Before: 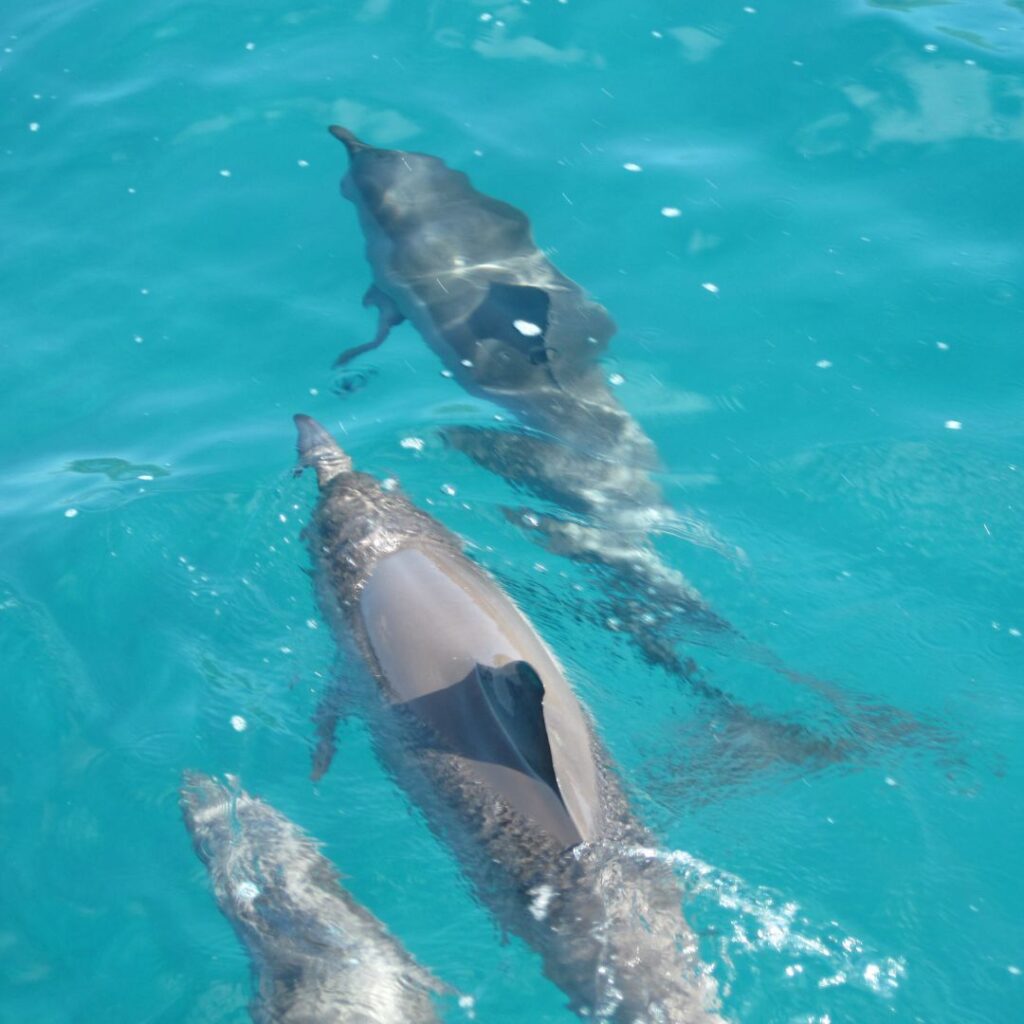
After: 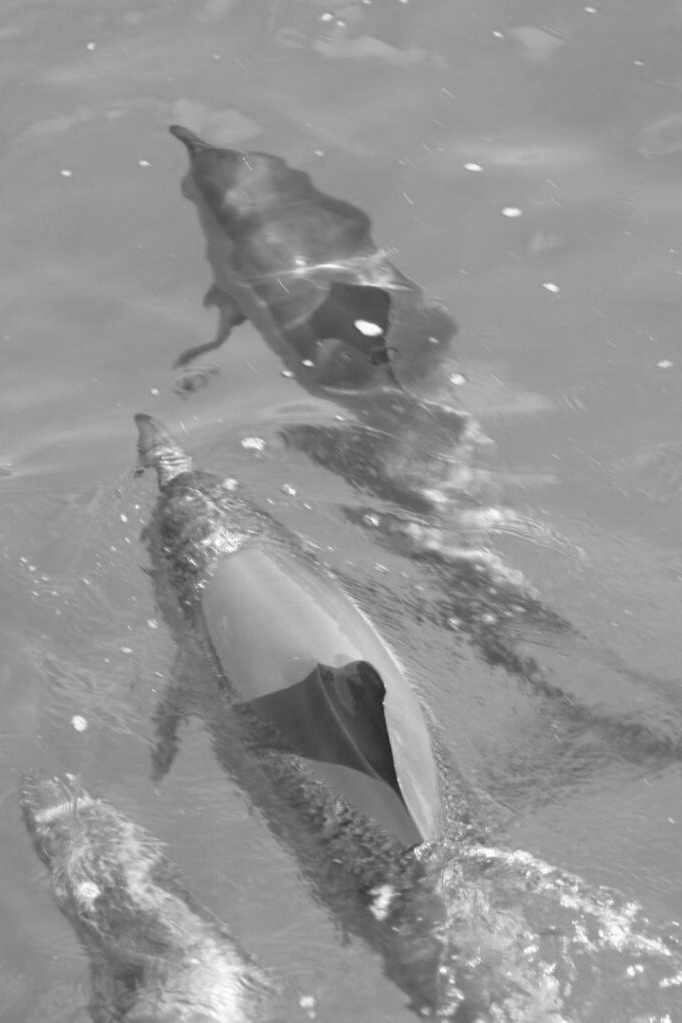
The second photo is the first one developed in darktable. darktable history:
monochrome: on, module defaults
crop and rotate: left 15.546%, right 17.787%
